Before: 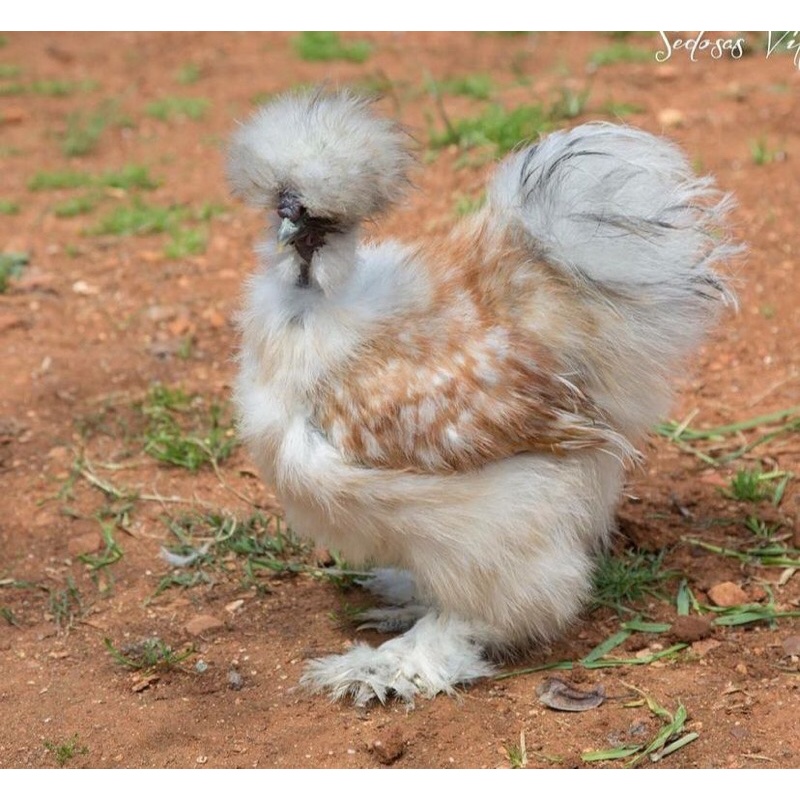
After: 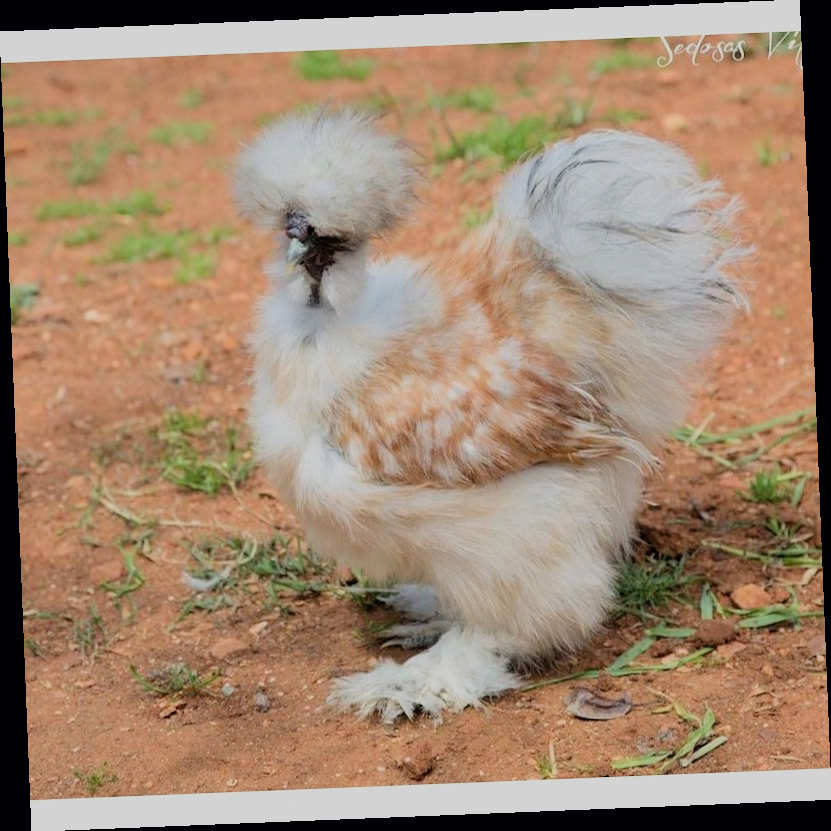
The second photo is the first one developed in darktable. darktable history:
rotate and perspective: rotation -2.29°, automatic cropping off
levels: levels [0, 0.478, 1]
filmic rgb: black relative exposure -7.15 EV, white relative exposure 5.36 EV, hardness 3.02, color science v6 (2022)
